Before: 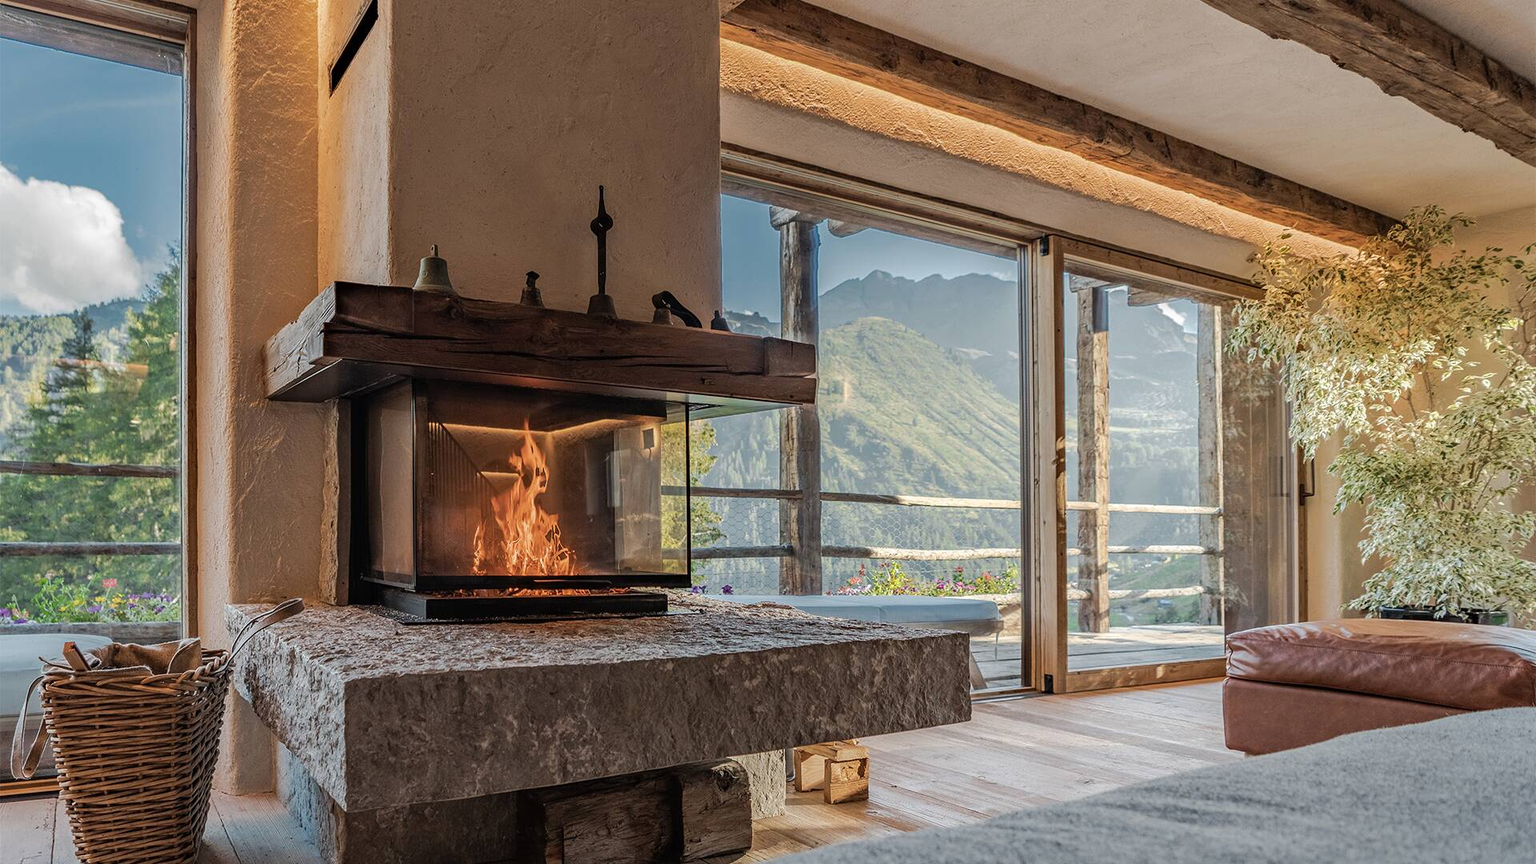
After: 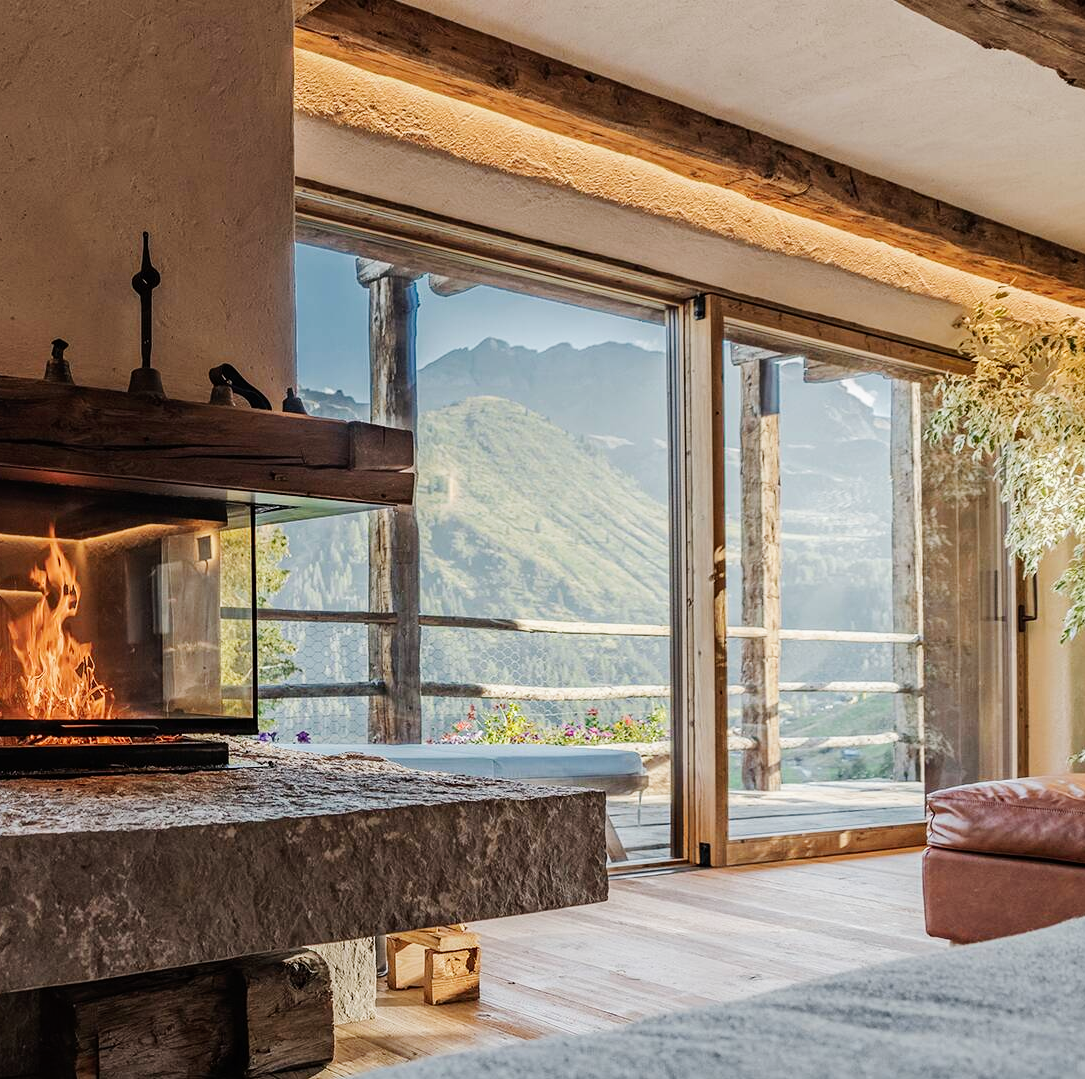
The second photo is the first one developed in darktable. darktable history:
tone curve: curves: ch0 [(0, 0) (0.071, 0.047) (0.266, 0.26) (0.491, 0.552) (0.753, 0.818) (1, 0.983)]; ch1 [(0, 0) (0.346, 0.307) (0.408, 0.369) (0.463, 0.443) (0.482, 0.493) (0.502, 0.5) (0.517, 0.518) (0.546, 0.576) (0.588, 0.643) (0.651, 0.709) (1, 1)]; ch2 [(0, 0) (0.346, 0.34) (0.434, 0.46) (0.485, 0.494) (0.5, 0.494) (0.517, 0.503) (0.535, 0.545) (0.583, 0.624) (0.625, 0.678) (1, 1)], preserve colors none
crop: left 31.575%, top 0.016%, right 11.908%
